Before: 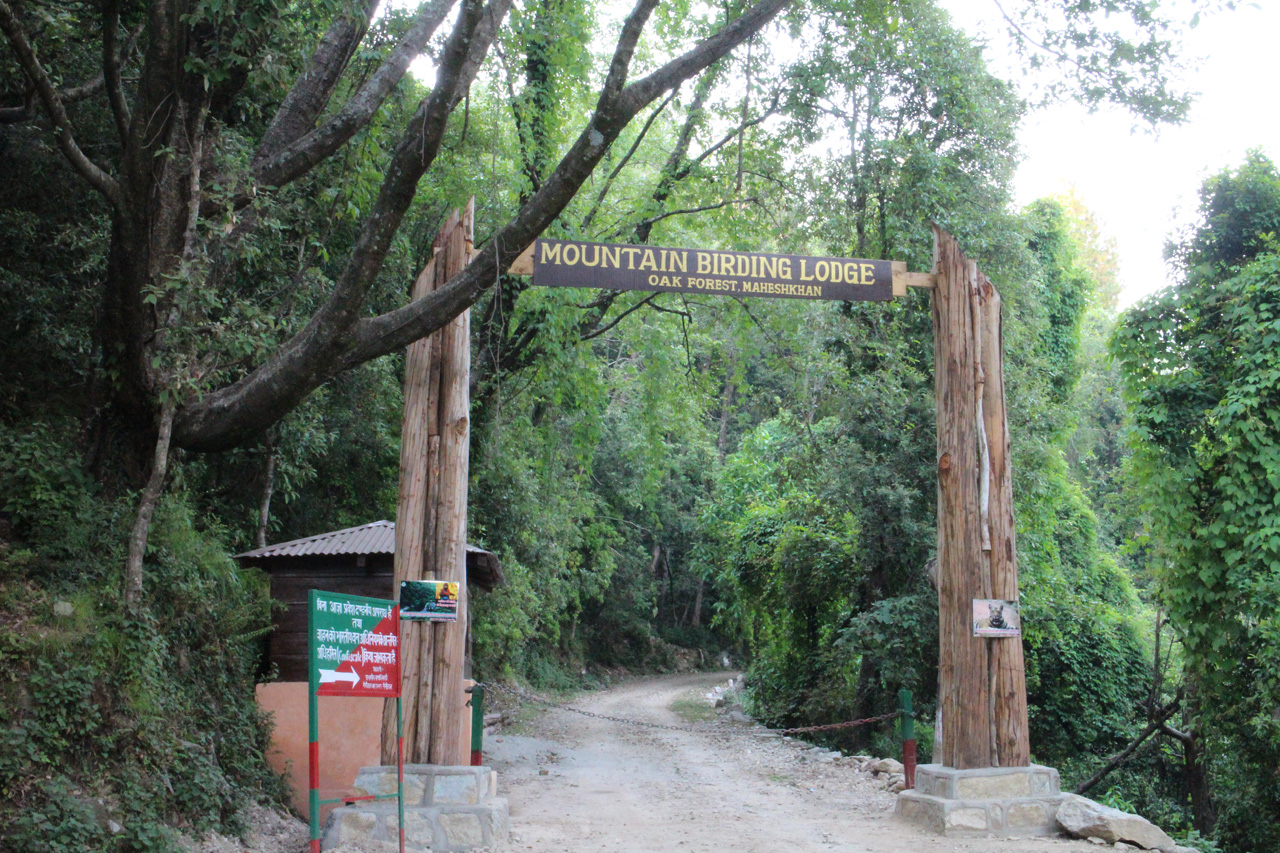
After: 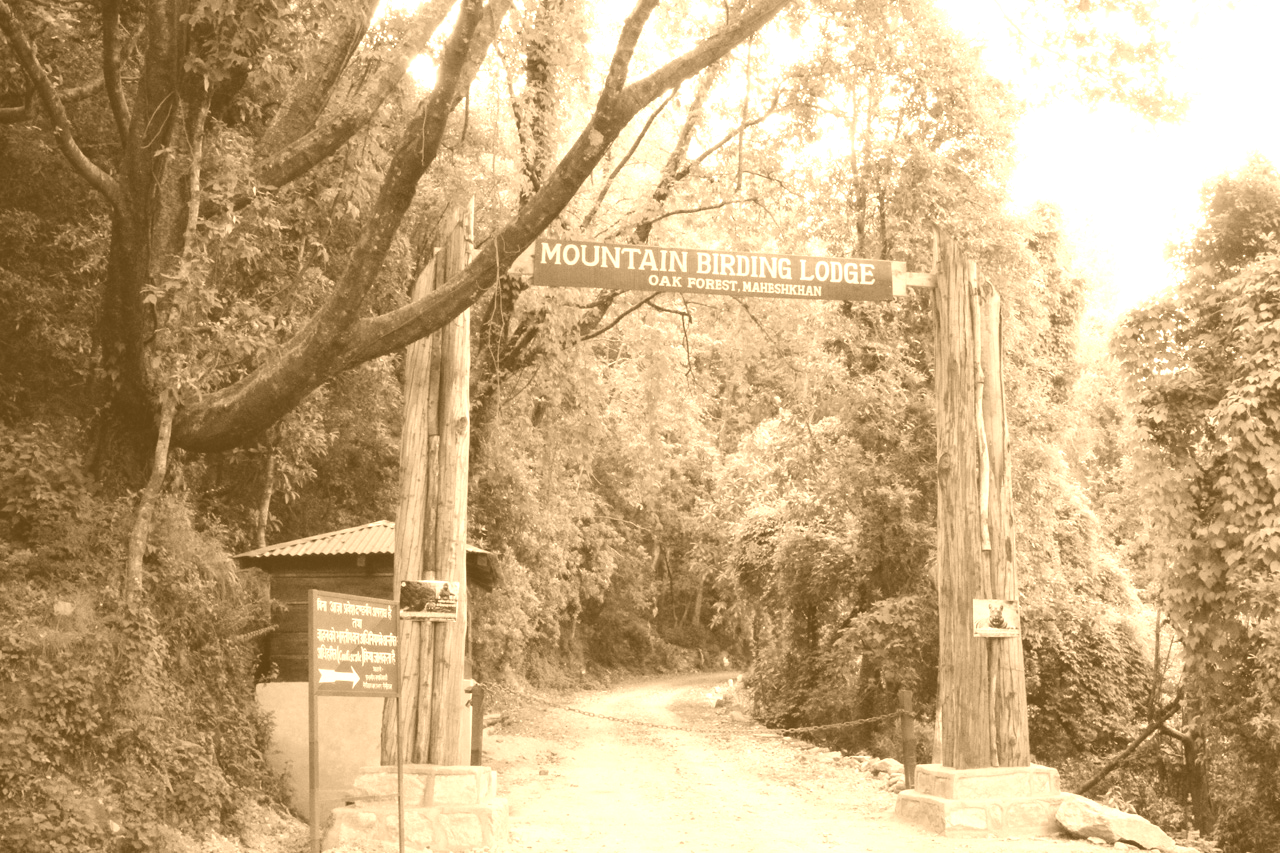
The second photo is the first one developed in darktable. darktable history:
colorize: hue 28.8°, source mix 100%
velvia: strength 15%
